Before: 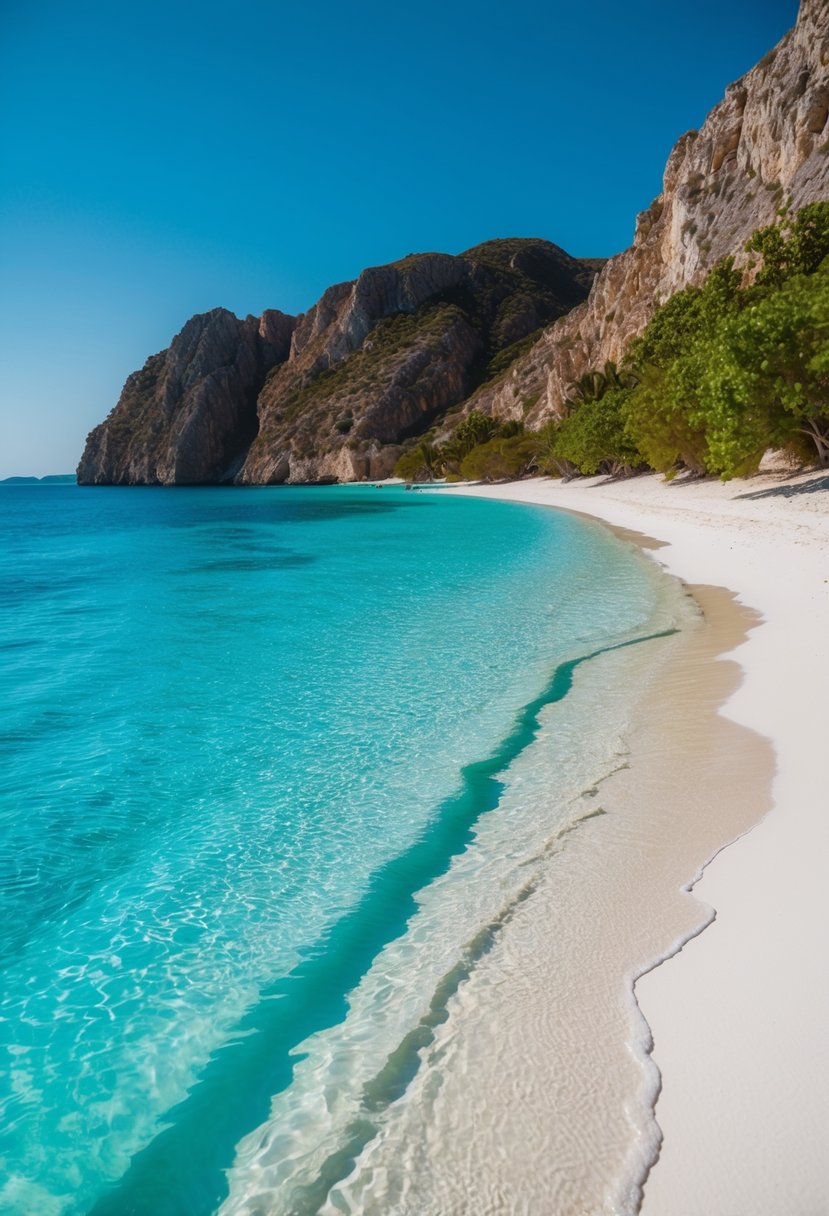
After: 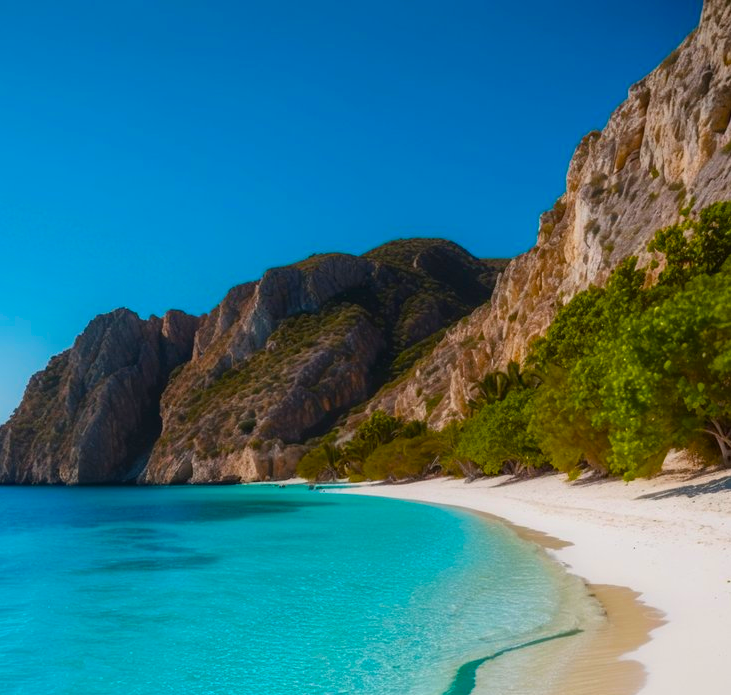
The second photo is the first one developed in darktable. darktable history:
crop and rotate: left 11.812%, bottom 42.776%
color balance rgb: linear chroma grading › global chroma 15%, perceptual saturation grading › global saturation 30%
